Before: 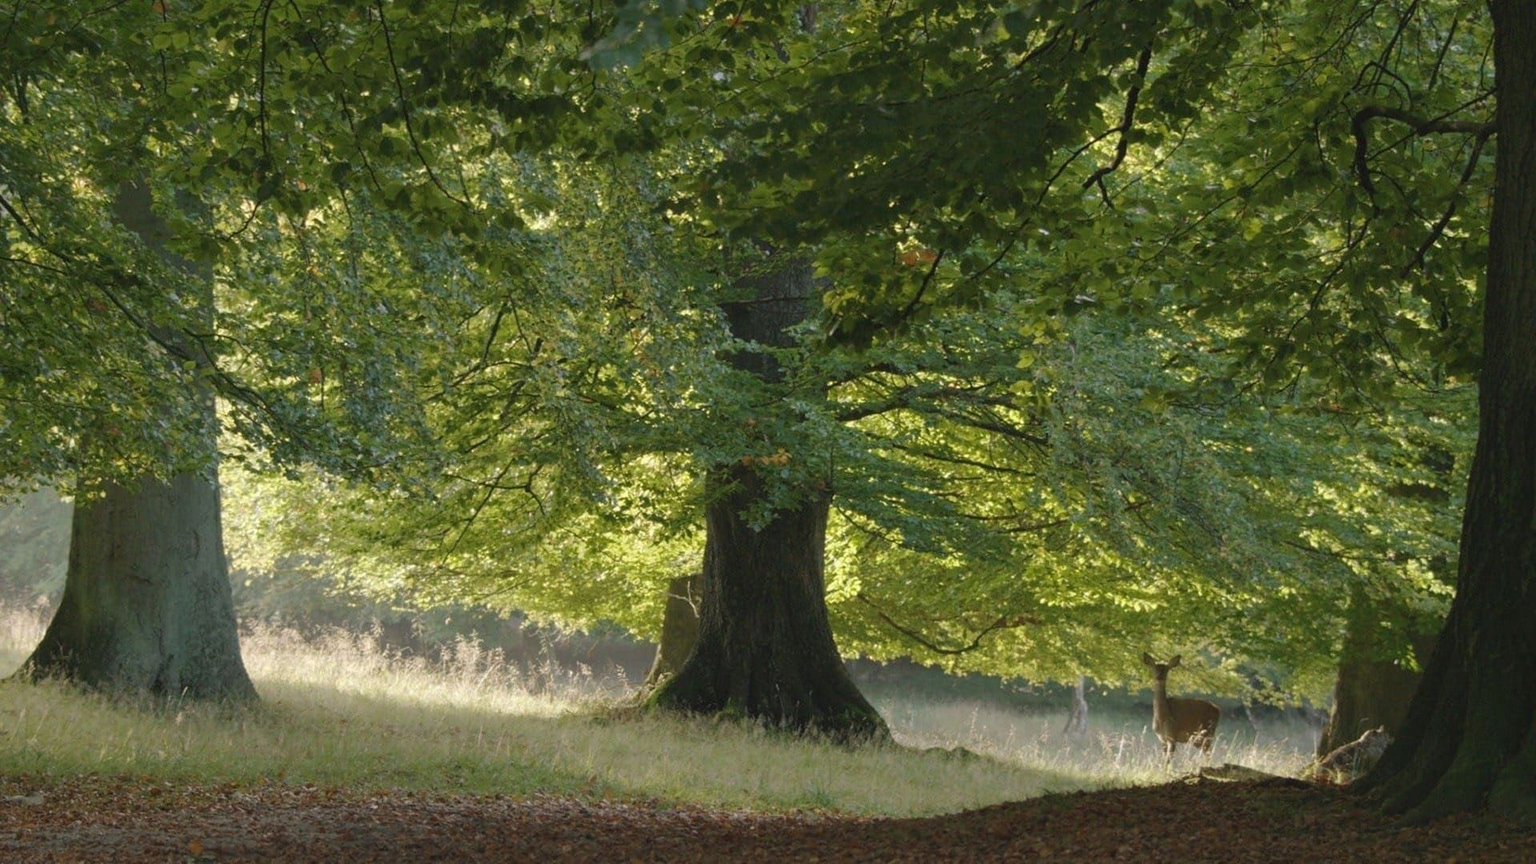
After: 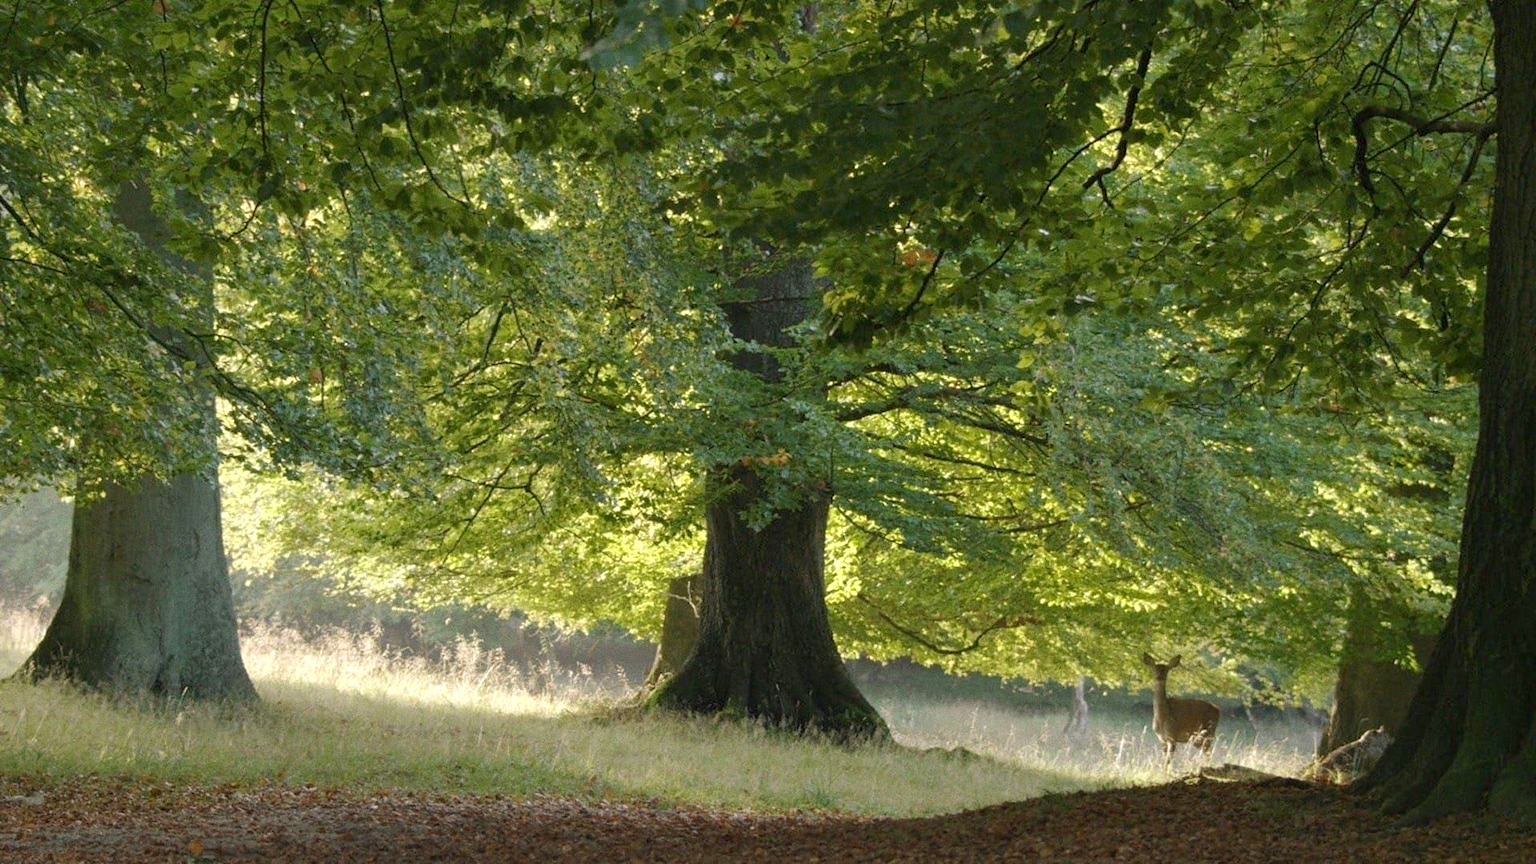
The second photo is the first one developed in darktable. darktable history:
exposure: black level correction 0.005, exposure 0.417 EV, compensate highlight preservation false
grain: coarseness 0.09 ISO
